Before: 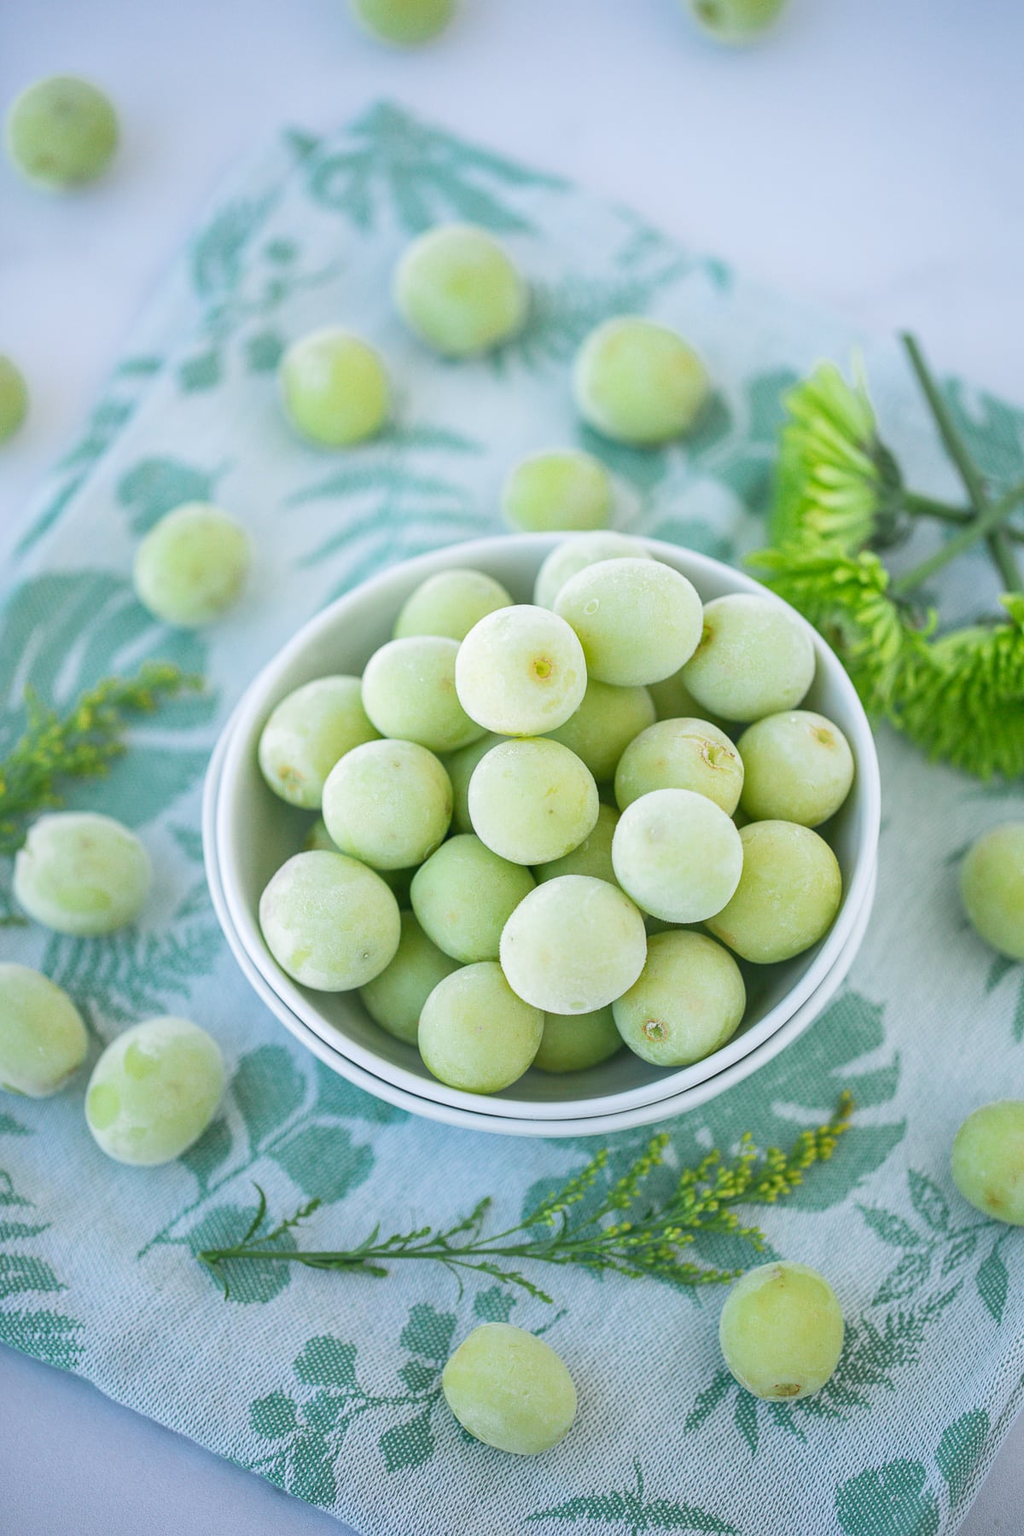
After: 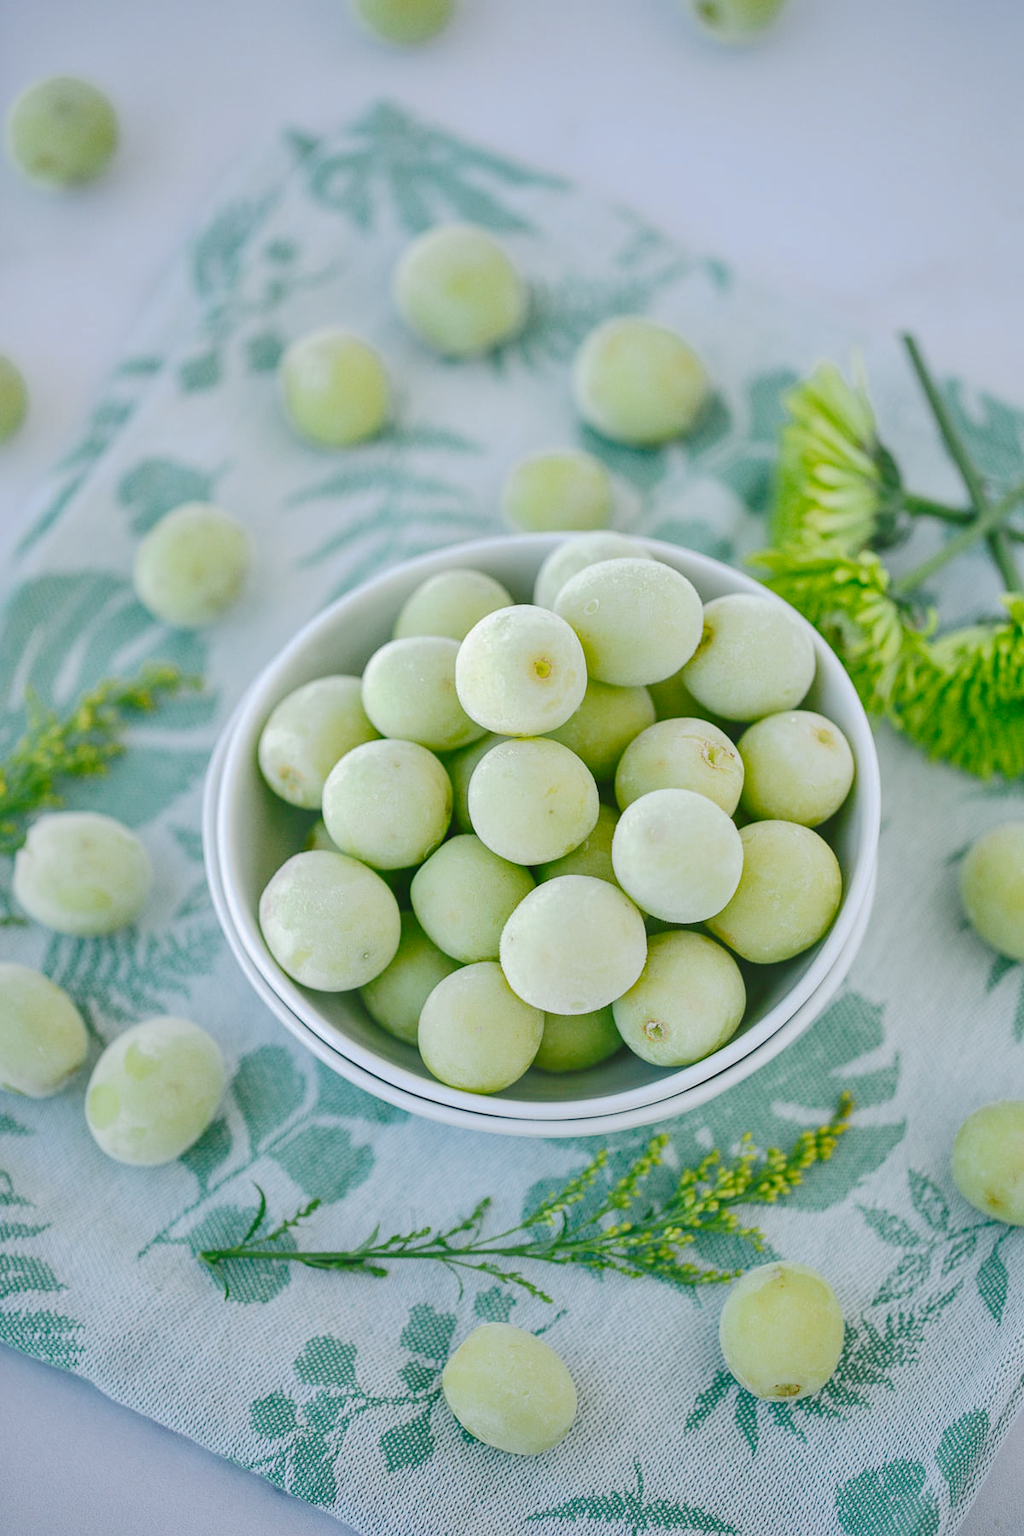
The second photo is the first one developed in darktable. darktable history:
shadows and highlights: low approximation 0.01, soften with gaussian
tone curve: curves: ch0 [(0, 0) (0.003, 0.077) (0.011, 0.08) (0.025, 0.083) (0.044, 0.095) (0.069, 0.106) (0.1, 0.12) (0.136, 0.144) (0.177, 0.185) (0.224, 0.231) (0.277, 0.297) (0.335, 0.382) (0.399, 0.471) (0.468, 0.553) (0.543, 0.623) (0.623, 0.689) (0.709, 0.75) (0.801, 0.81) (0.898, 0.873) (1, 1)], preserve colors none
